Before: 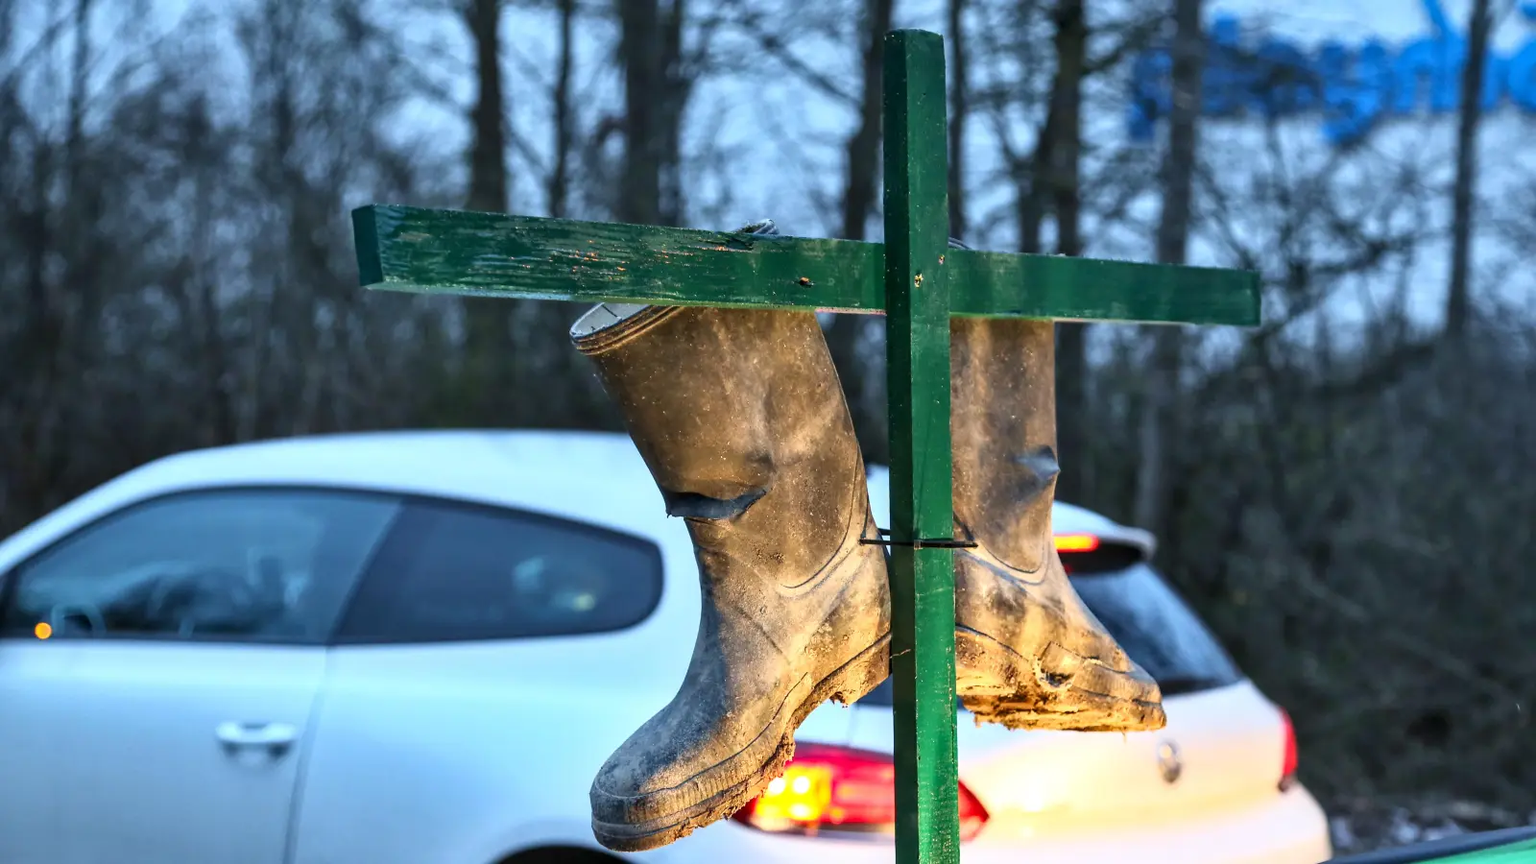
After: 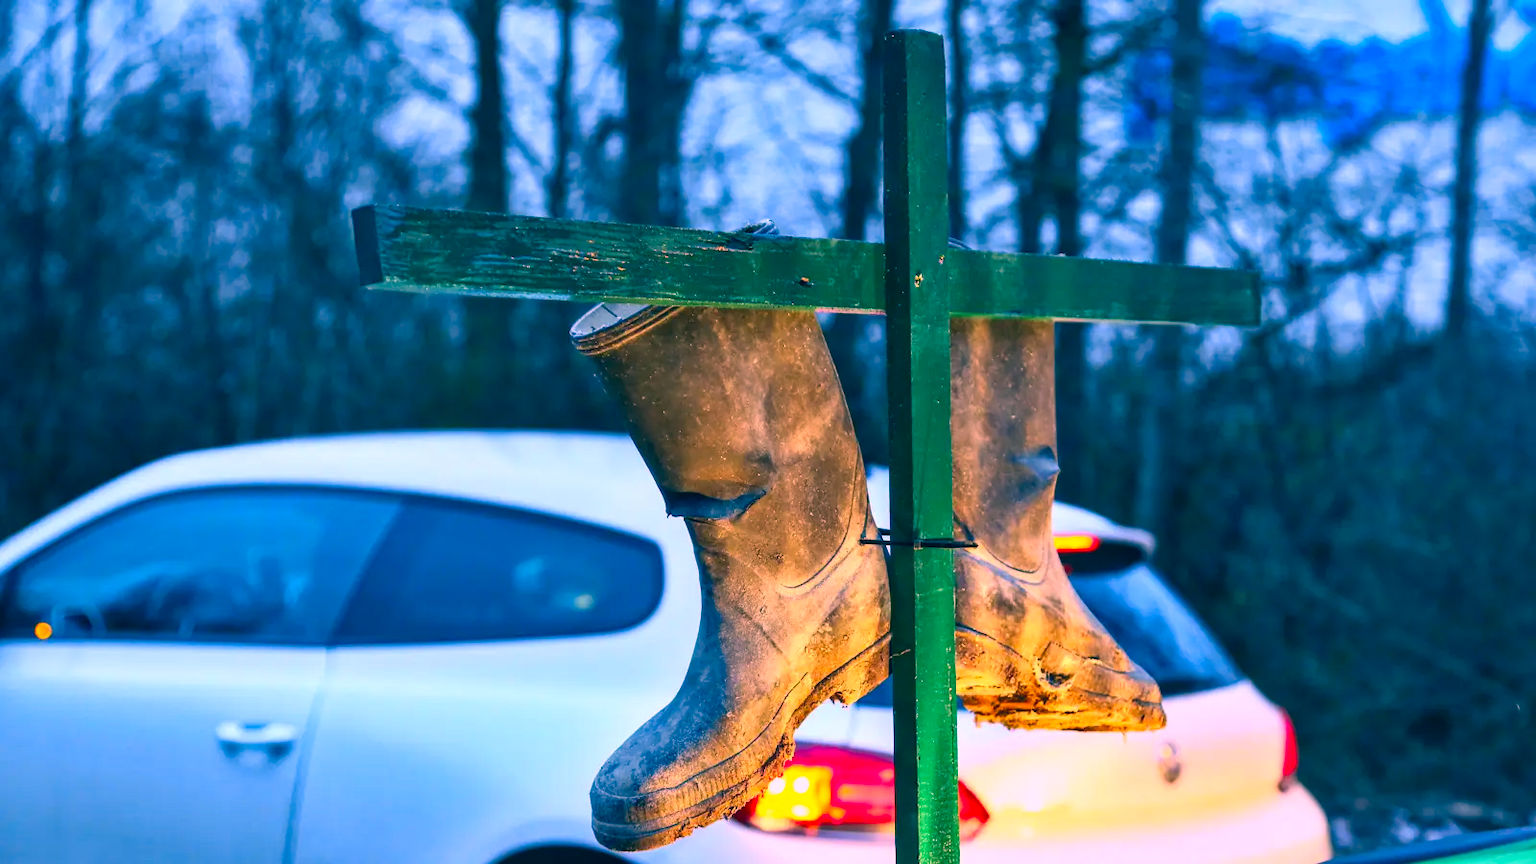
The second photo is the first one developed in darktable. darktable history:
color correction: highlights a* 16.75, highlights b* 0.222, shadows a* -14.83, shadows b* -14.39, saturation 1.53
